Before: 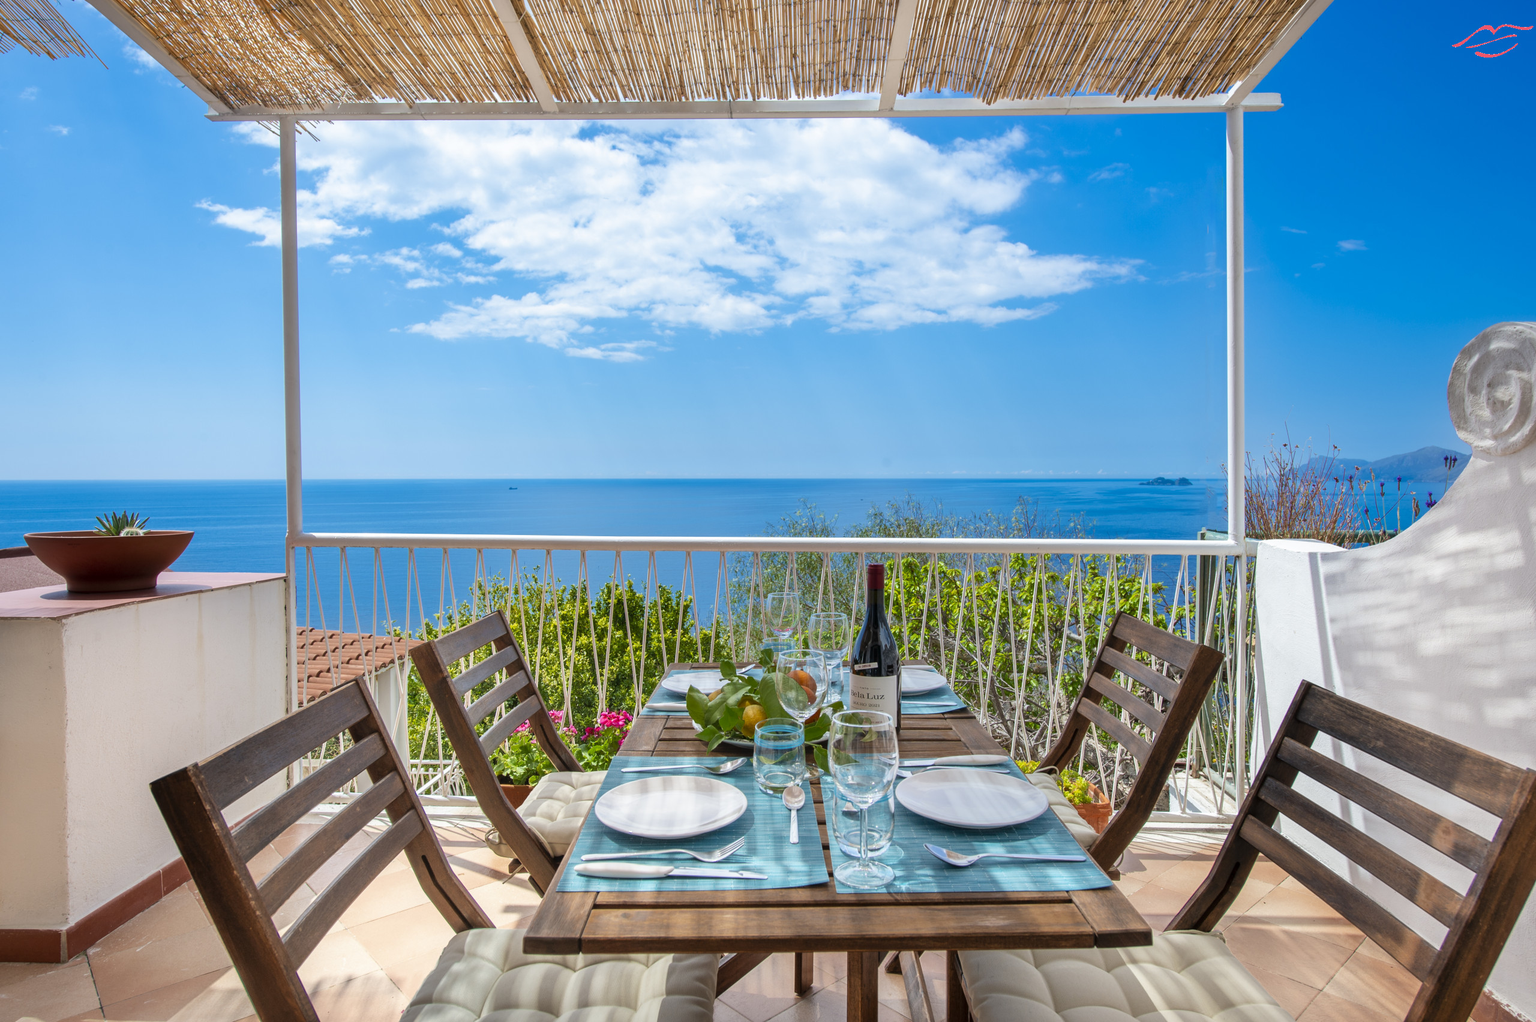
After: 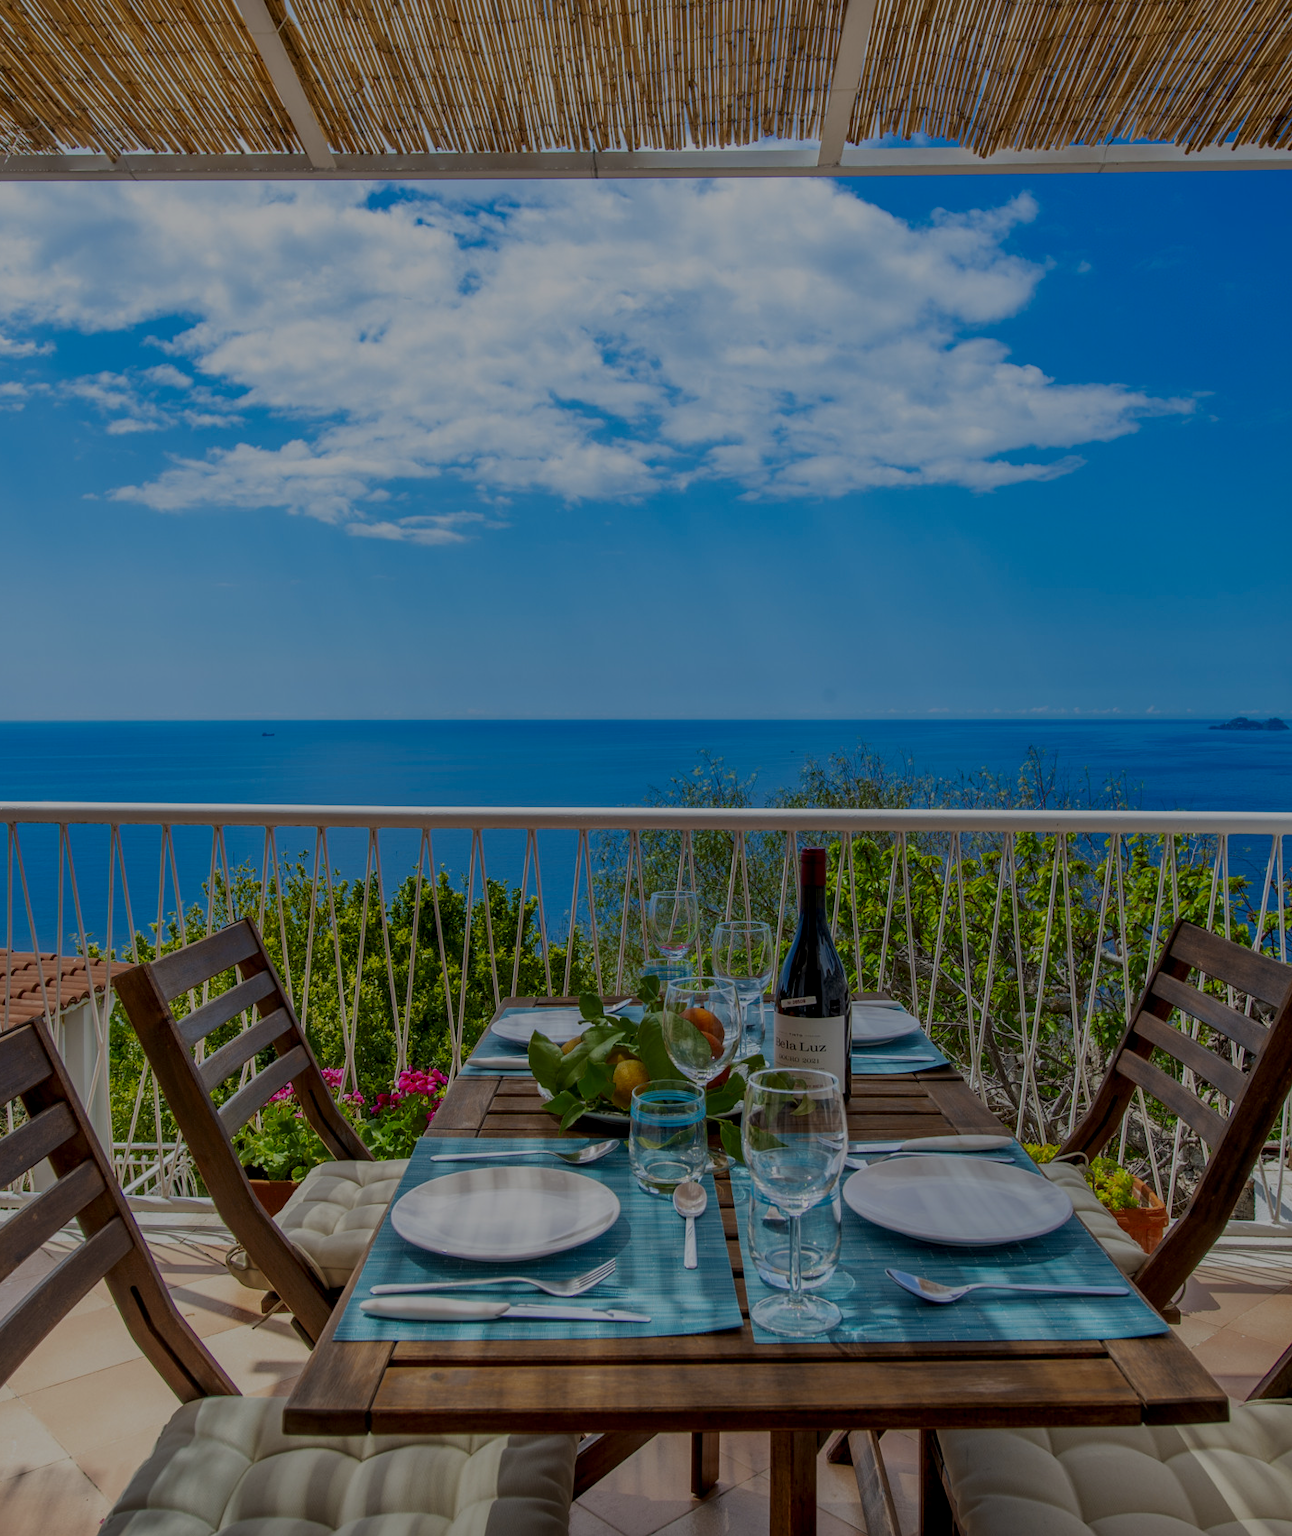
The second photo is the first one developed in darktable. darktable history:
crop: left 21.833%, right 22.169%, bottom 0.012%
contrast brightness saturation: brightness -0.023, saturation 0.358
local contrast: on, module defaults
exposure: exposure -1.511 EV, compensate highlight preservation false
